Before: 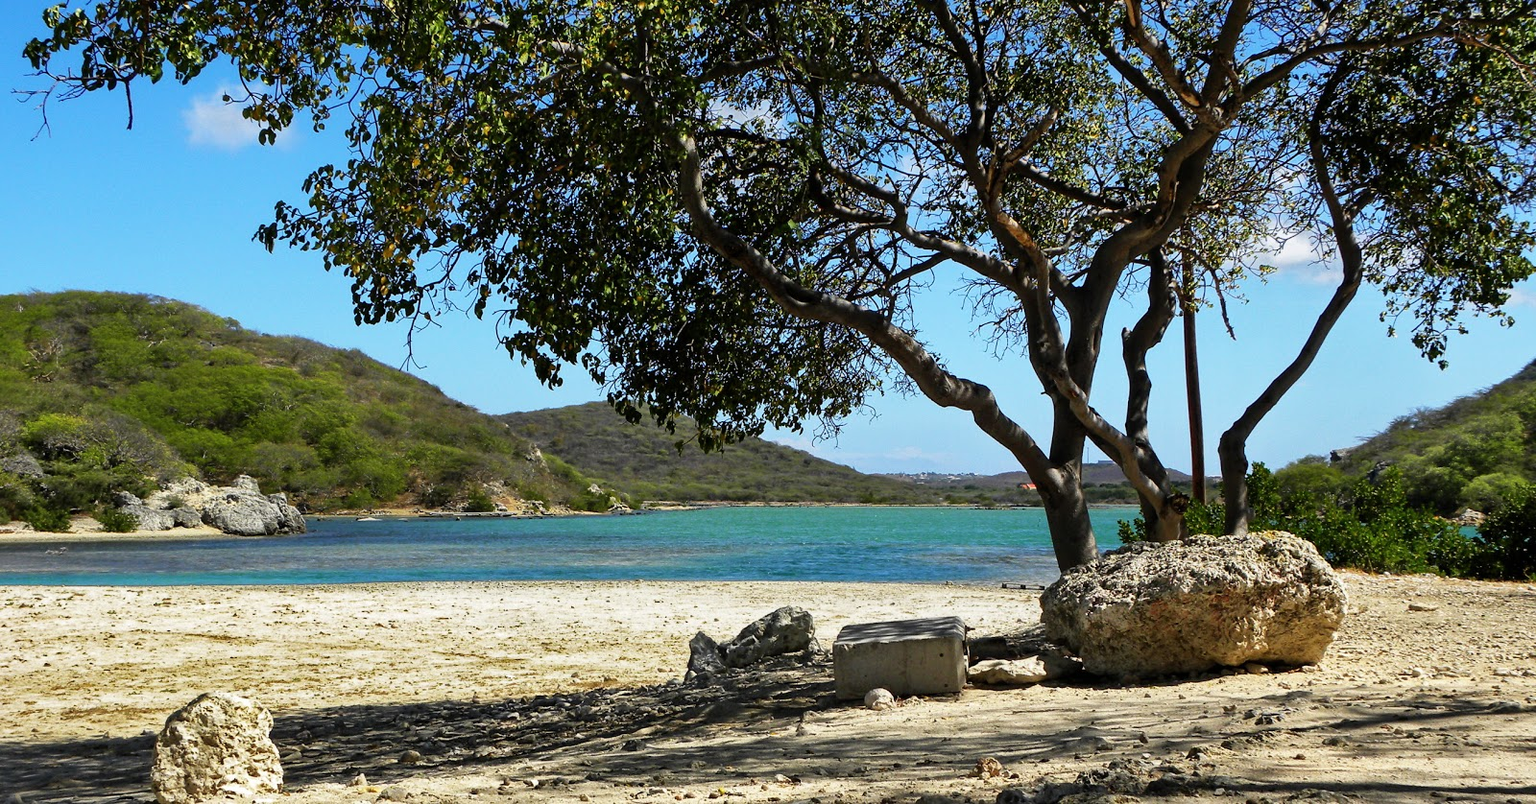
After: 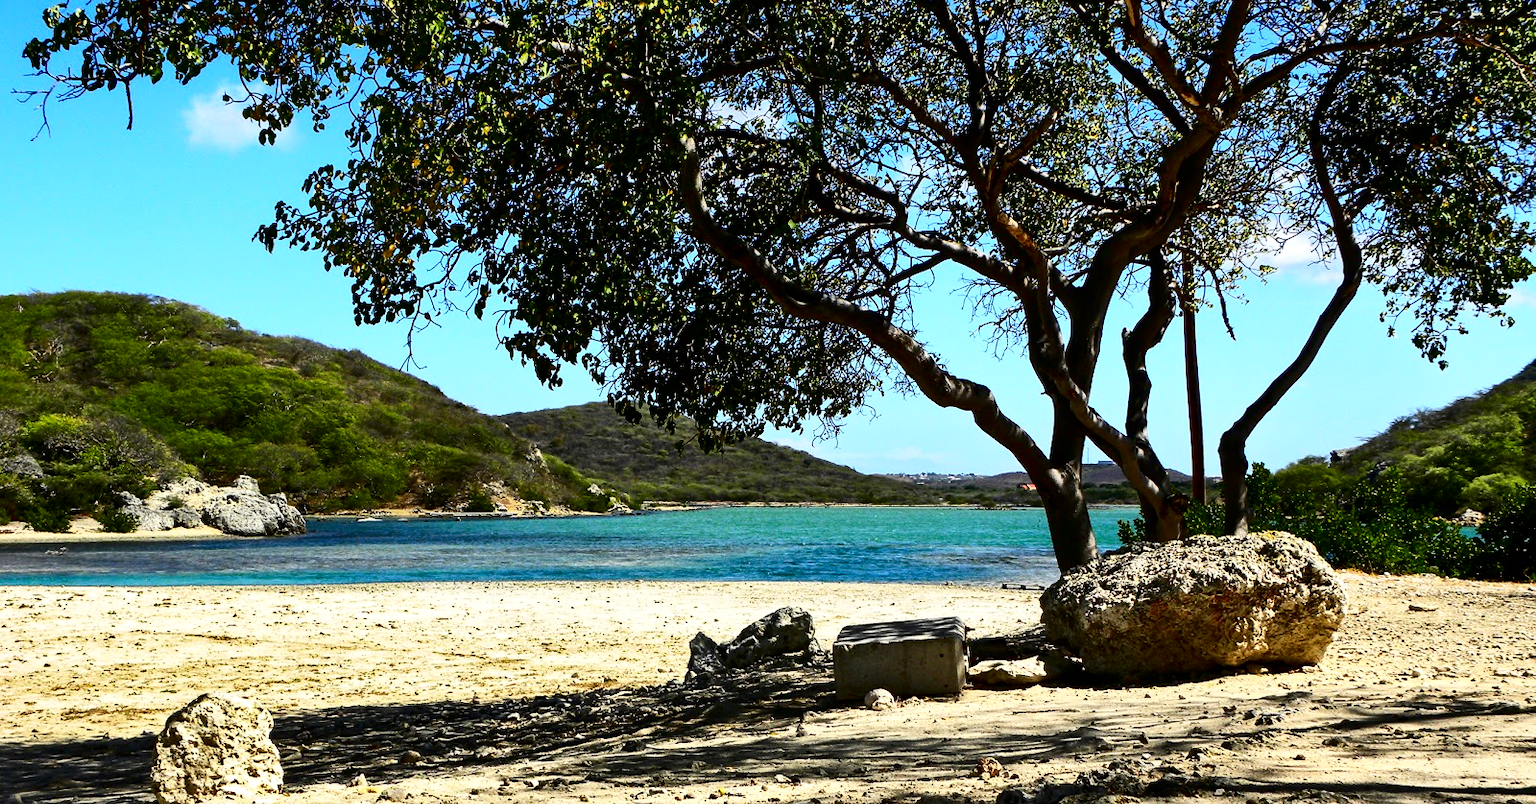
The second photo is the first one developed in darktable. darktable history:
exposure: exposure 0.217 EV, compensate highlight preservation false
contrast brightness saturation: contrast 0.32, brightness -0.08, saturation 0.17
